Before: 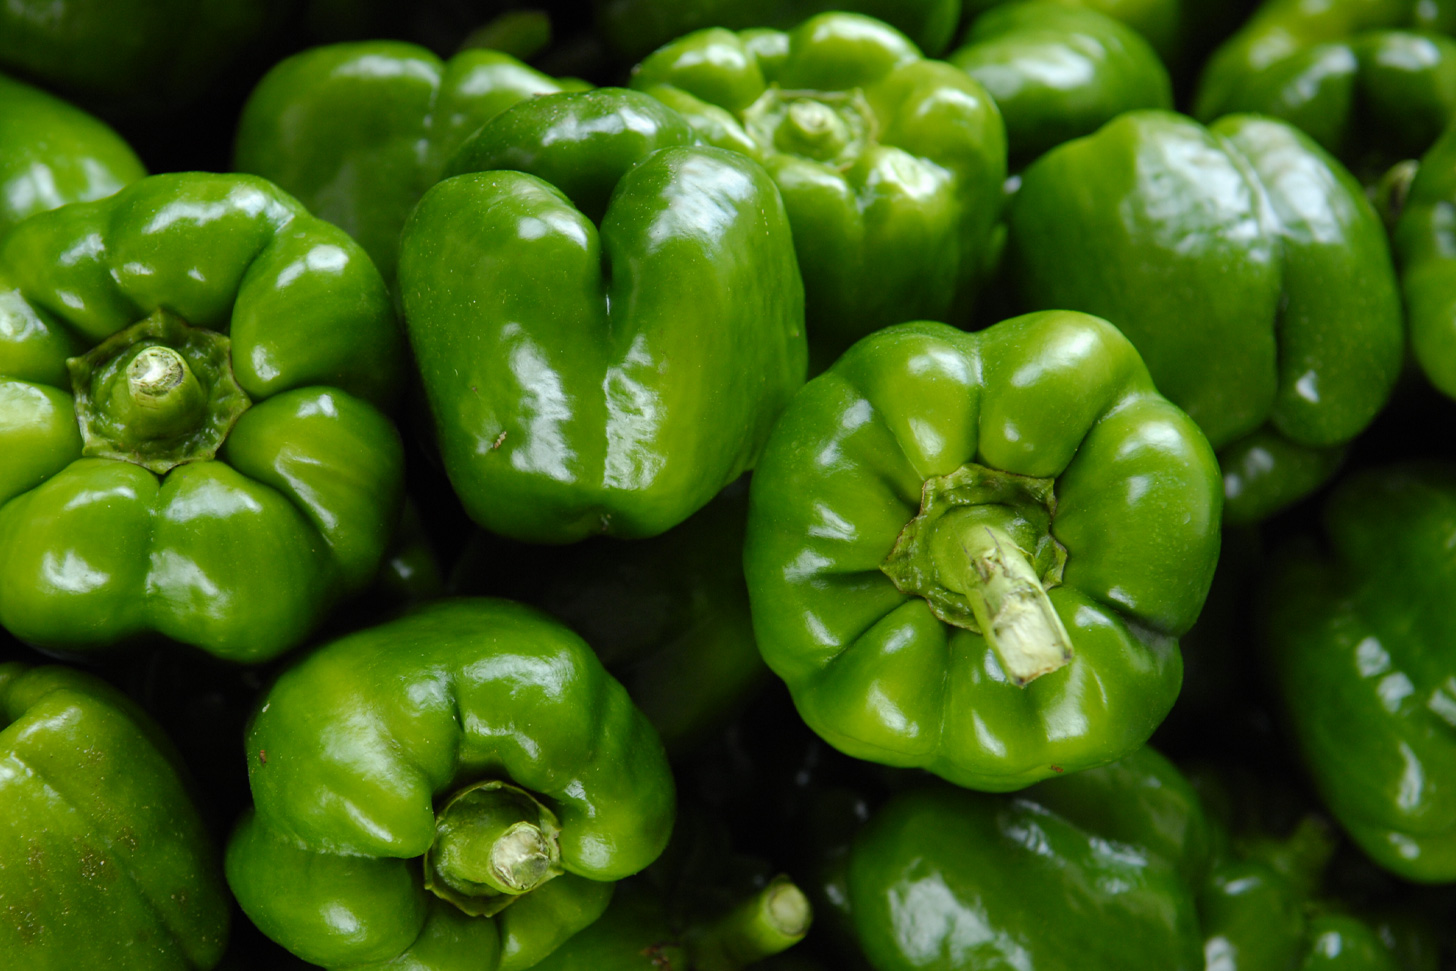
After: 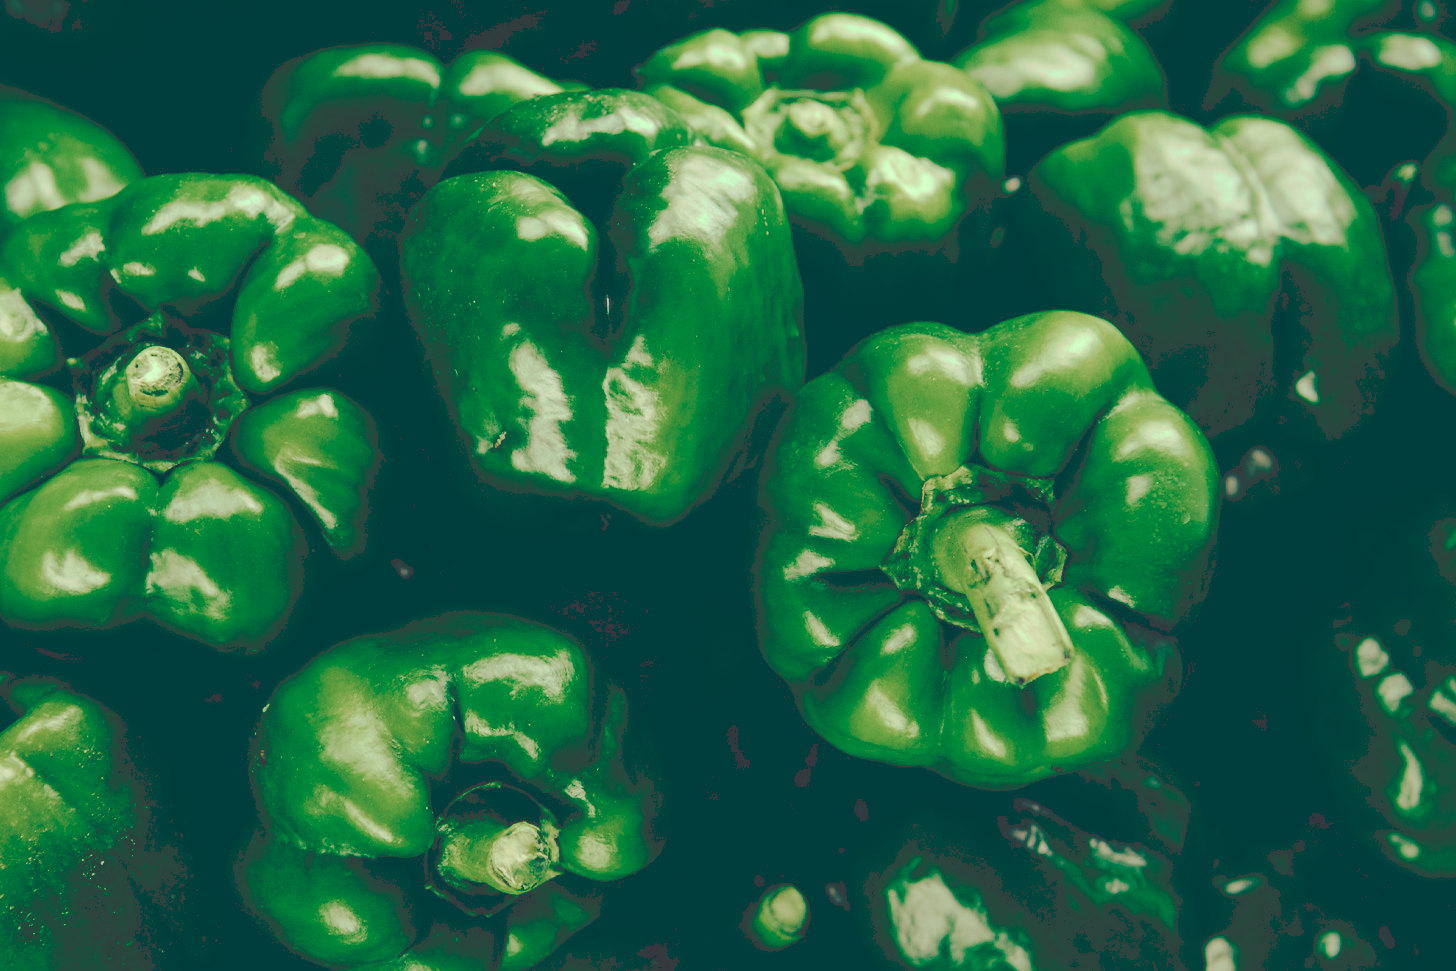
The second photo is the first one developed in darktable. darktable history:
tone curve: curves: ch0 [(0, 0) (0.003, 0.231) (0.011, 0.231) (0.025, 0.231) (0.044, 0.233) (0.069, 0.23) (0.1, 0.231) (0.136, 0.23) (0.177, 0.233) (0.224, 0.246) (0.277, 0.266) (0.335, 0.317) (0.399, 0.426) (0.468, 0.536) (0.543, 0.634) (0.623, 0.71) (0.709, 0.768) (0.801, 0.835) (0.898, 0.88) (1, 1)], preserve colors none
color look up table: target L [92.41, 87.85, 83.94, 76.97, 74.08, 61.99, 60.28, 64.88, 56.4, 50.59, 46.85, 44.35, 25.01, 201.92, 83.7, 80.79, 70.13, 64.95, 62.82, 68.17, 62.43, 45.05, 47.1, 39.81, 32.62, 0.523, 97.38, 90.81, 79.77, 89.12, 67.67, 62.2, 82.84, 69.38, 56.82, 45.47, 41.44, 33.04, 40.67, 17.22, 0.537, 0.538, 0.518, 15.91, 76.37, 75.15, 62.33, 42.49, 17.66], target a [-22.41, -36.52, -23.94, -48.7, -32.77, -41.12, -37.51, -11.91, -21.61, -35.81, -15.87, -25.6, -66.56, 0, -4.351, -6.52, 21.67, 38.61, 8.326, 33.26, 22.66, 4.407, 33.33, 18.36, 46.11, 5.828, -14.7, -2.696, -3.171, -0.833, -0.571, 43.12, 6.842, 2.18, 9.182, -8.988, 2.563, -3.102, 15.95, -45.16, 6.319, 14.58, 7.977, -44.96, -46.42, -39.01, -18.18, -18.41, -47.57], target b [44.8, 53.09, 30.47, 35.17, 34.68, 34.39, 17.52, 29.58, 10.25, 22.51, 23.48, 9.666, -2.65, -0.001, 40.28, 50.63, 42.4, 35.66, 22.89, 28.43, 17.07, 22.7, 28.14, 8.405, 1.123, -44.09, 28.87, 21.76, 4.183, 17.49, 18.56, 14.24, 9.055, -12.41, 3.38, -15.92, -8.452, -1.582, -6.615, -26.86, -45.42, -69.08, -51.67, -17.83, 12.02, -2.91, 6.135, -4.918, -22.59], num patches 49
